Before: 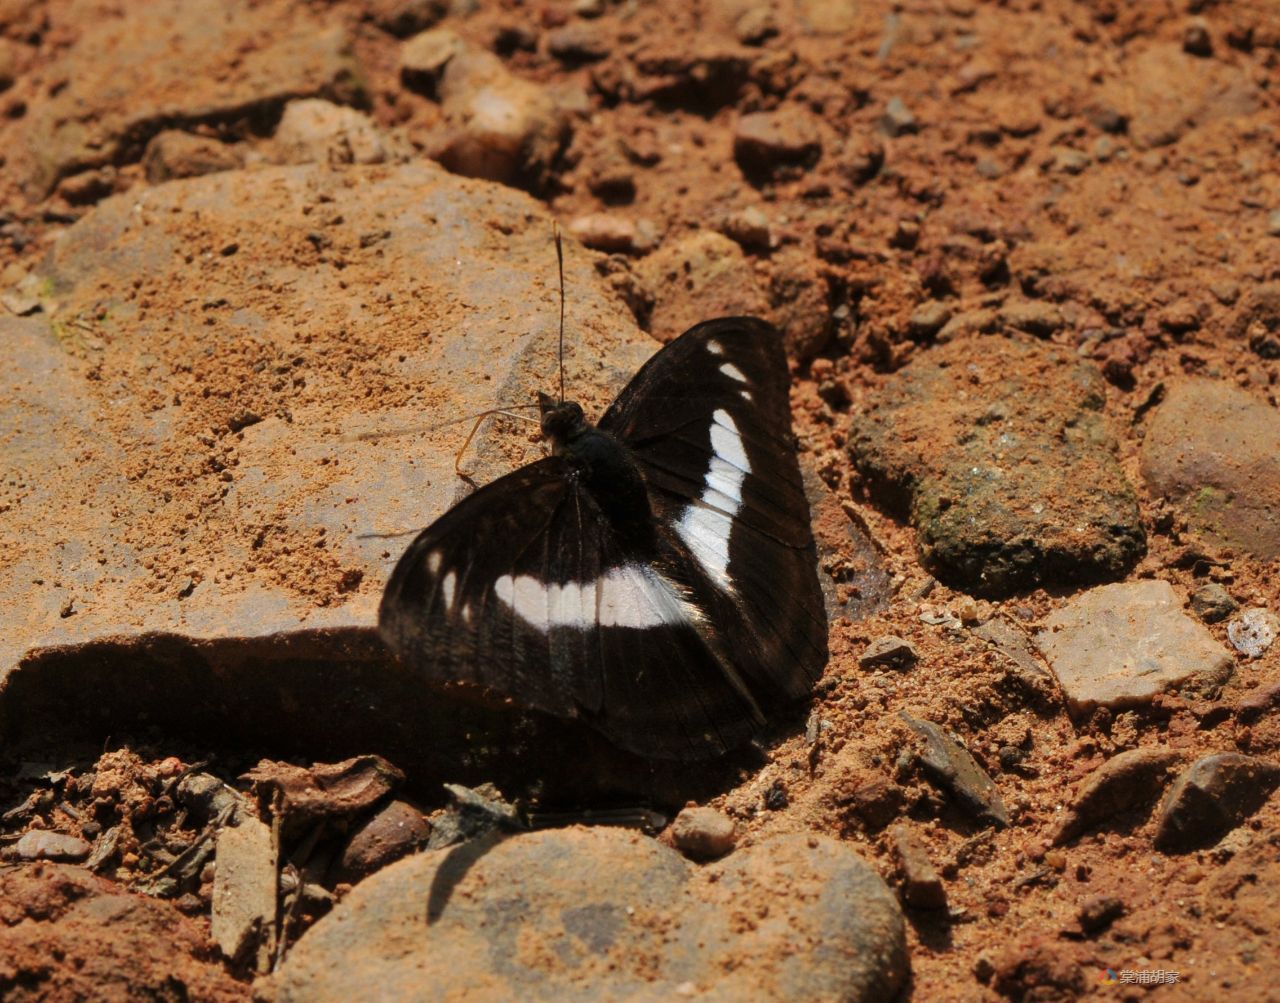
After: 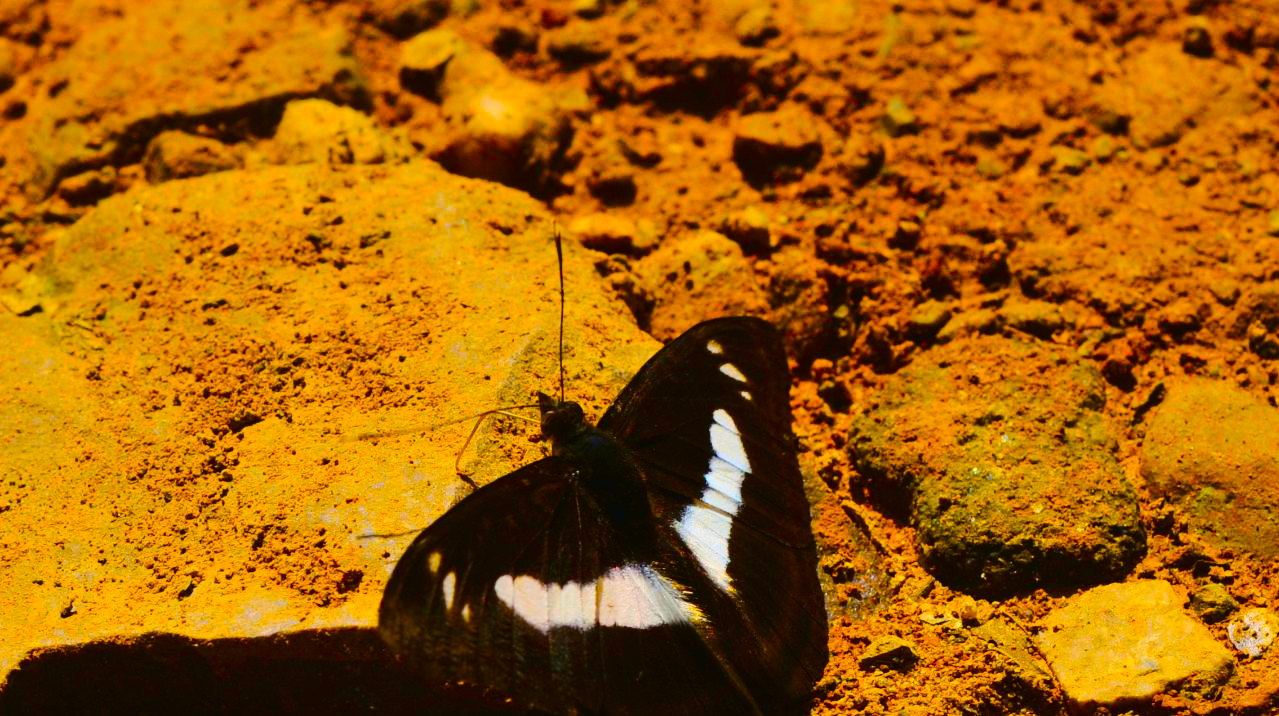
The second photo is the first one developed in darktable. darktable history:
tone curve: curves: ch0 [(0.003, 0.023) (0.071, 0.052) (0.236, 0.197) (0.466, 0.557) (0.644, 0.748) (0.803, 0.88) (0.994, 0.968)]; ch1 [(0, 0) (0.262, 0.227) (0.417, 0.386) (0.469, 0.467) (0.502, 0.498) (0.528, 0.53) (0.573, 0.57) (0.605, 0.621) (0.644, 0.671) (0.686, 0.728) (0.994, 0.987)]; ch2 [(0, 0) (0.262, 0.188) (0.385, 0.353) (0.427, 0.424) (0.495, 0.493) (0.515, 0.534) (0.547, 0.556) (0.589, 0.613) (0.644, 0.748) (1, 1)], color space Lab, independent channels, preserve colors none
crop: right 0%, bottom 28.582%
color balance rgb: linear chroma grading › global chroma 9.873%, perceptual saturation grading › global saturation 99.853%
exposure: black level correction 0, compensate highlight preservation false
